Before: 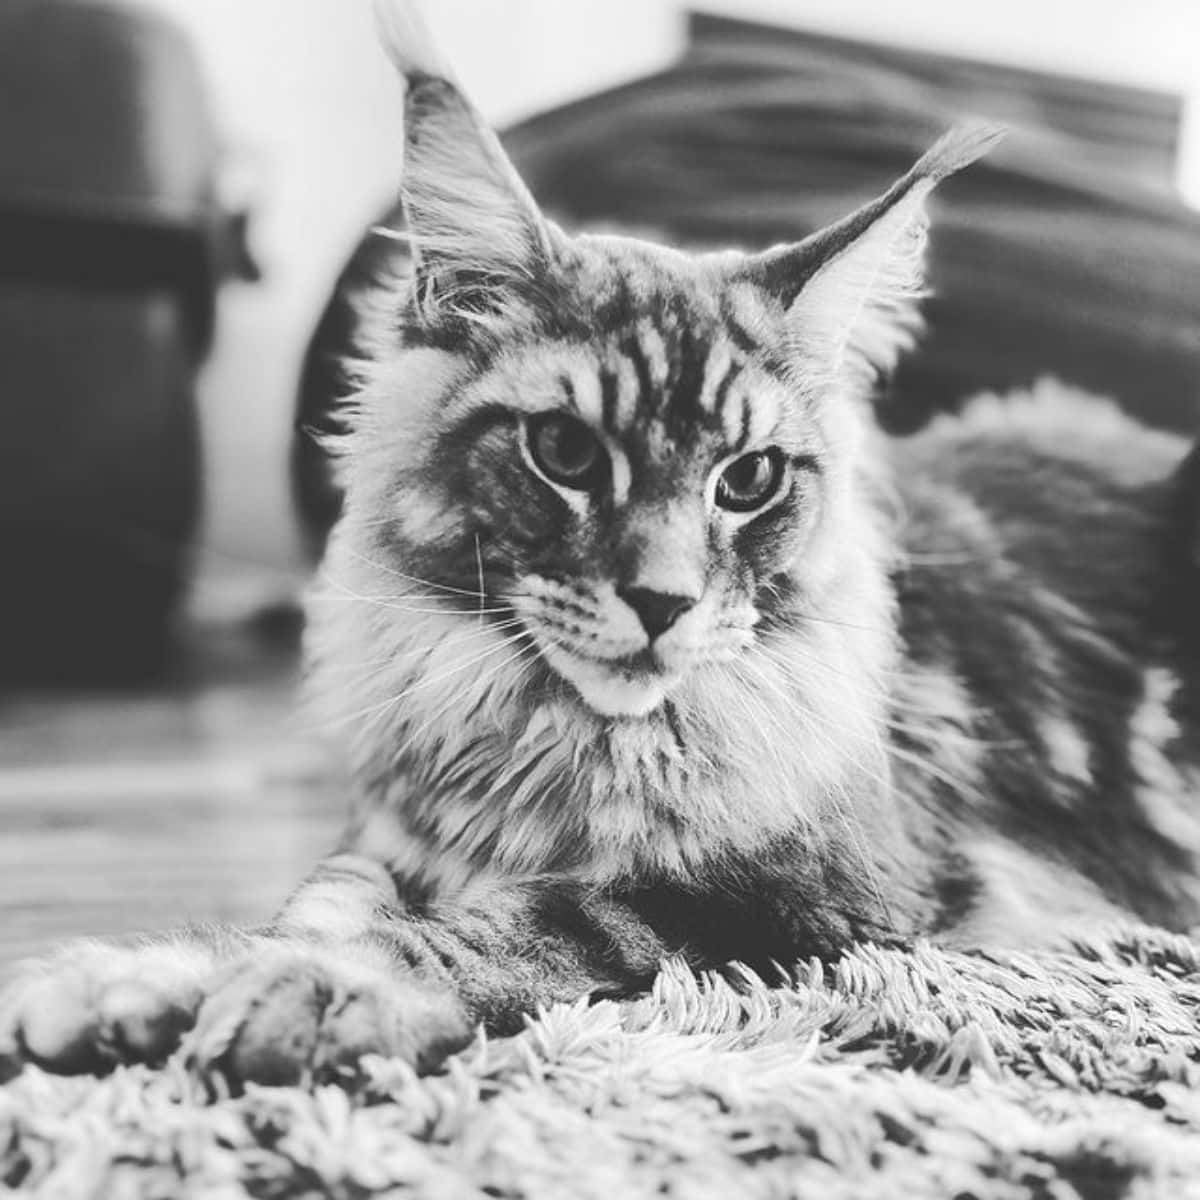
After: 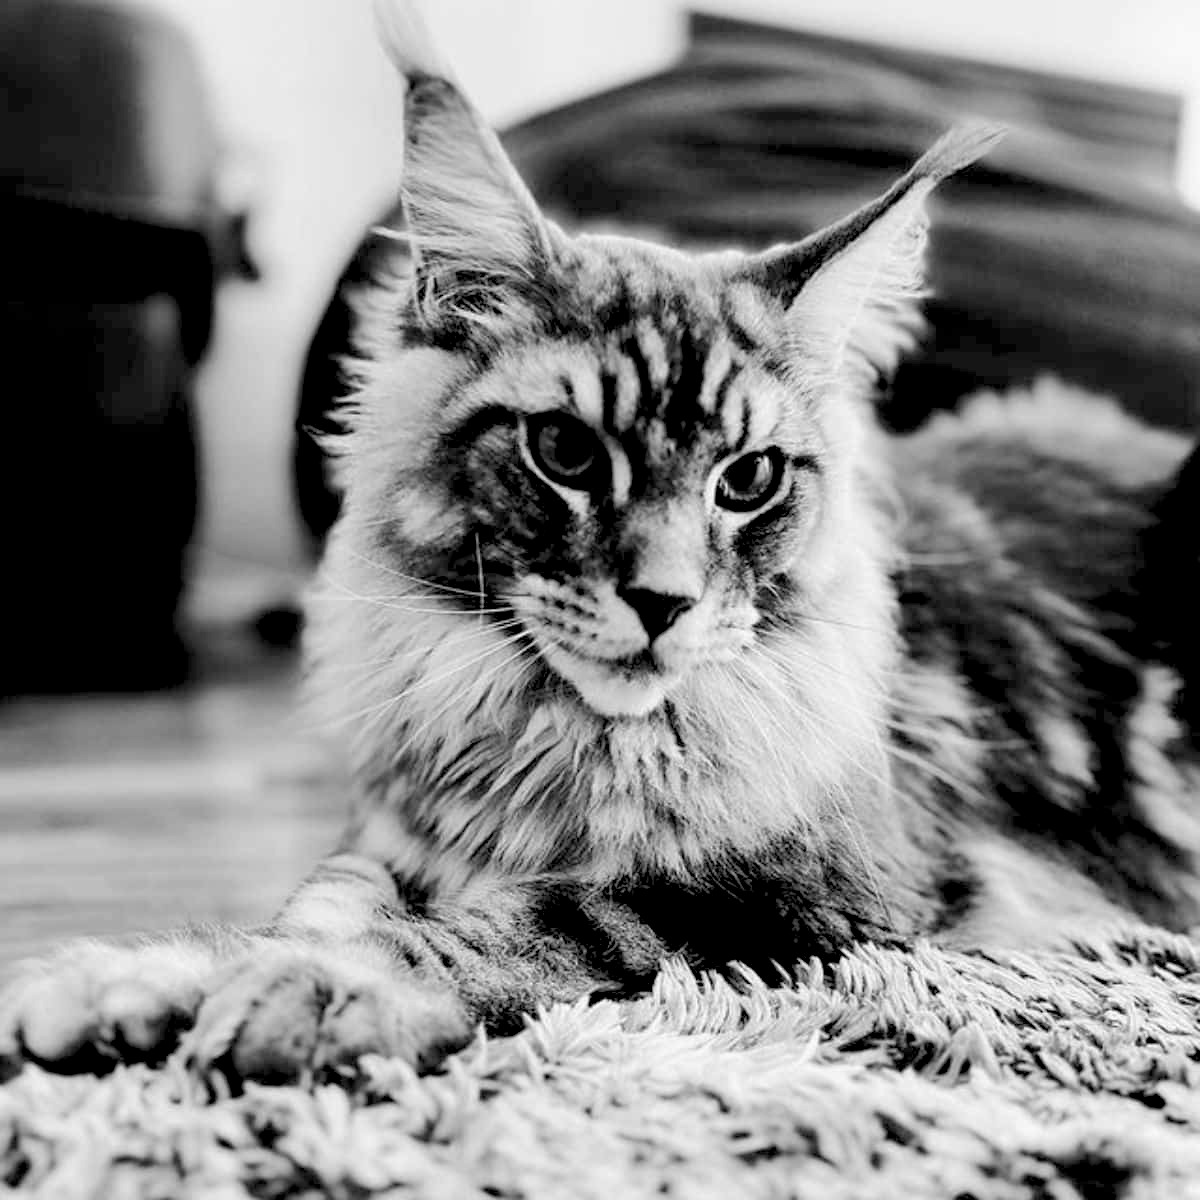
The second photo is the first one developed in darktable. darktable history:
exposure: black level correction 0.054, exposure -0.036 EV, compensate highlight preservation false
